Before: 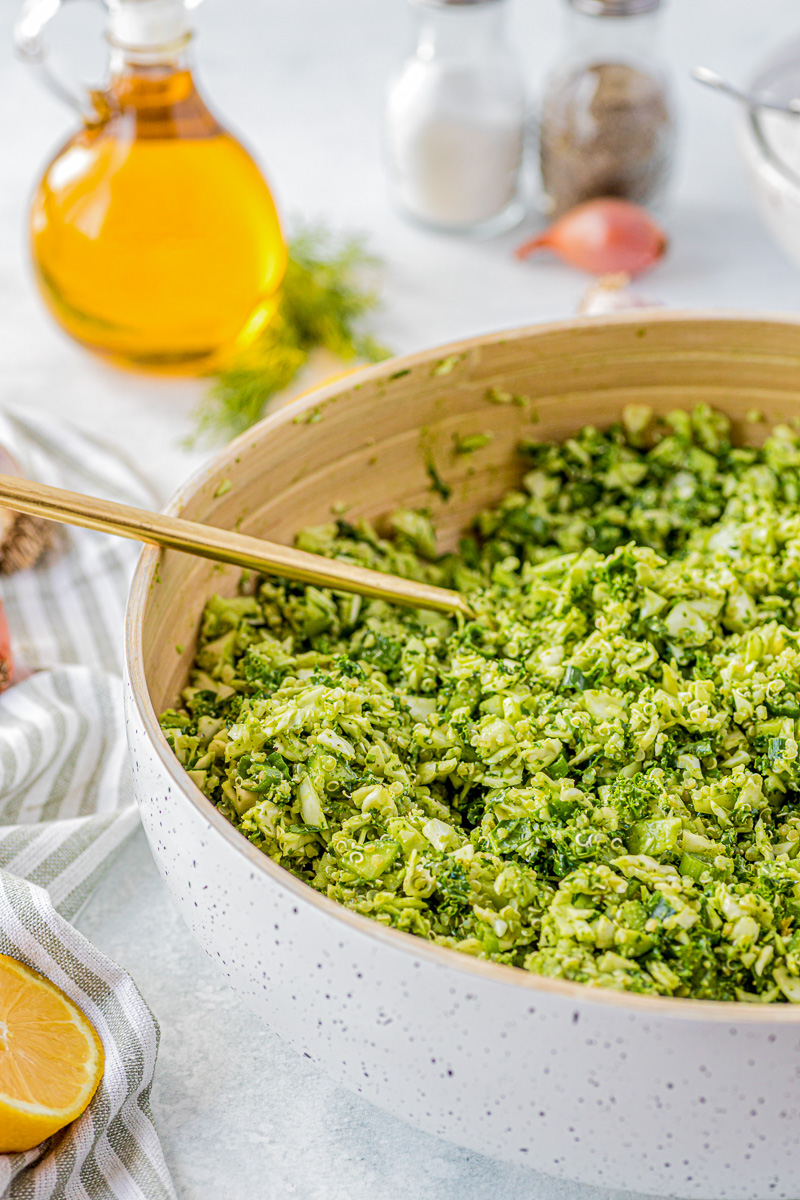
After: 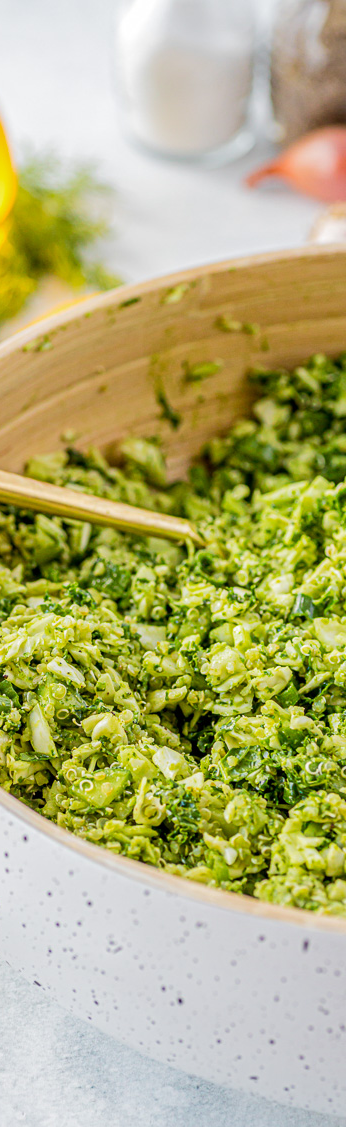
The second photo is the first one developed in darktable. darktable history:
crop: left 33.8%, top 6.064%, right 22.843%
